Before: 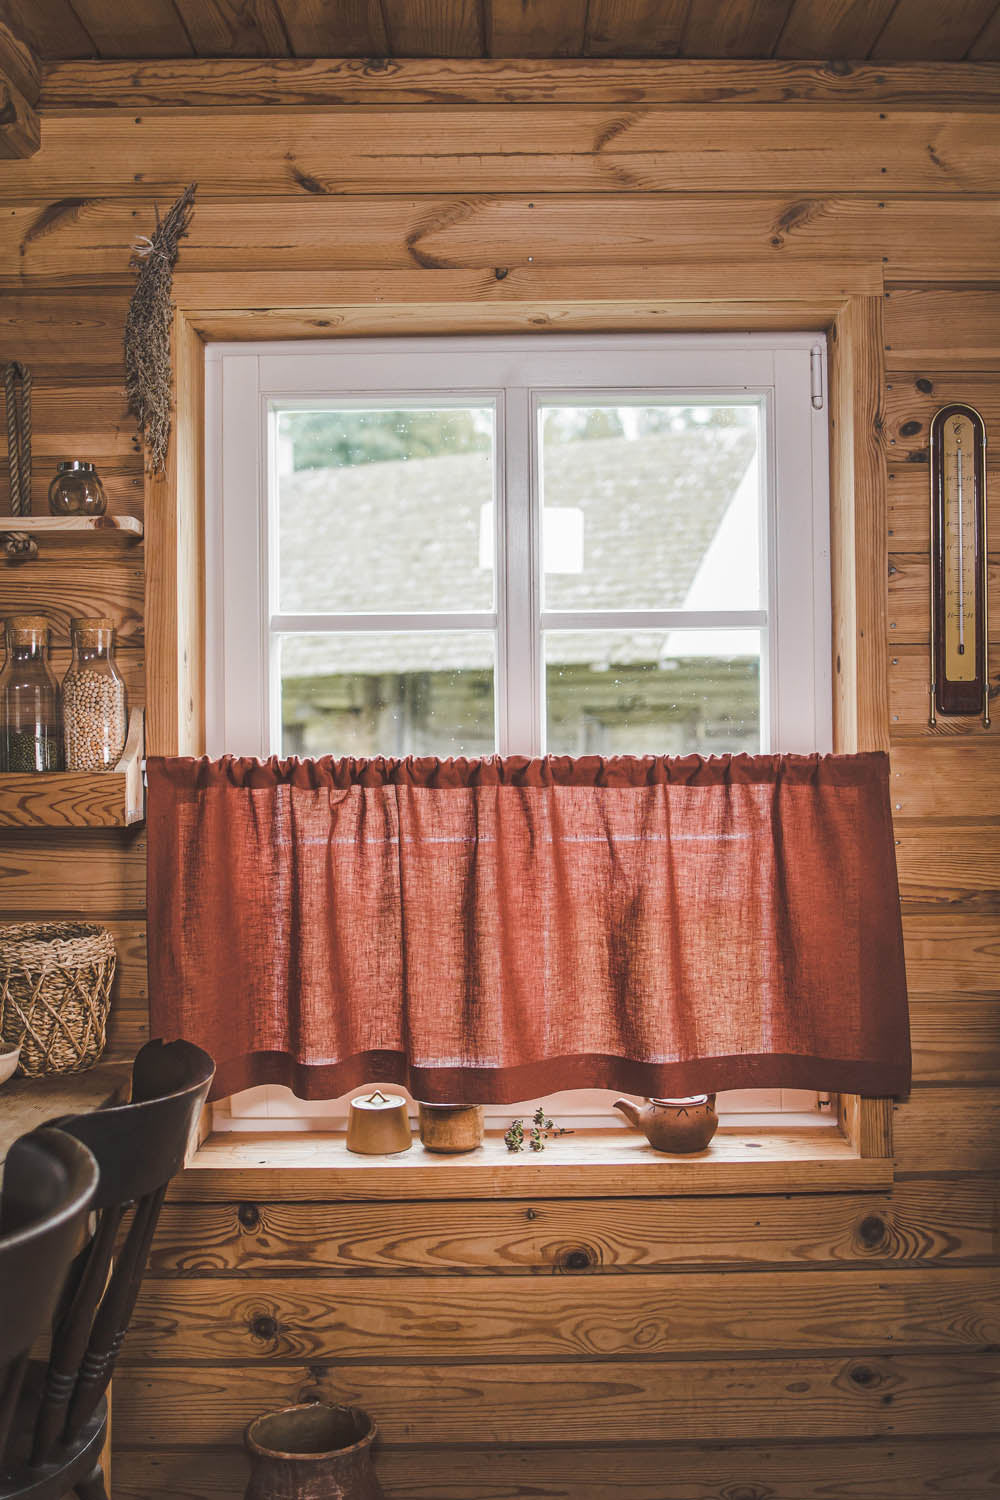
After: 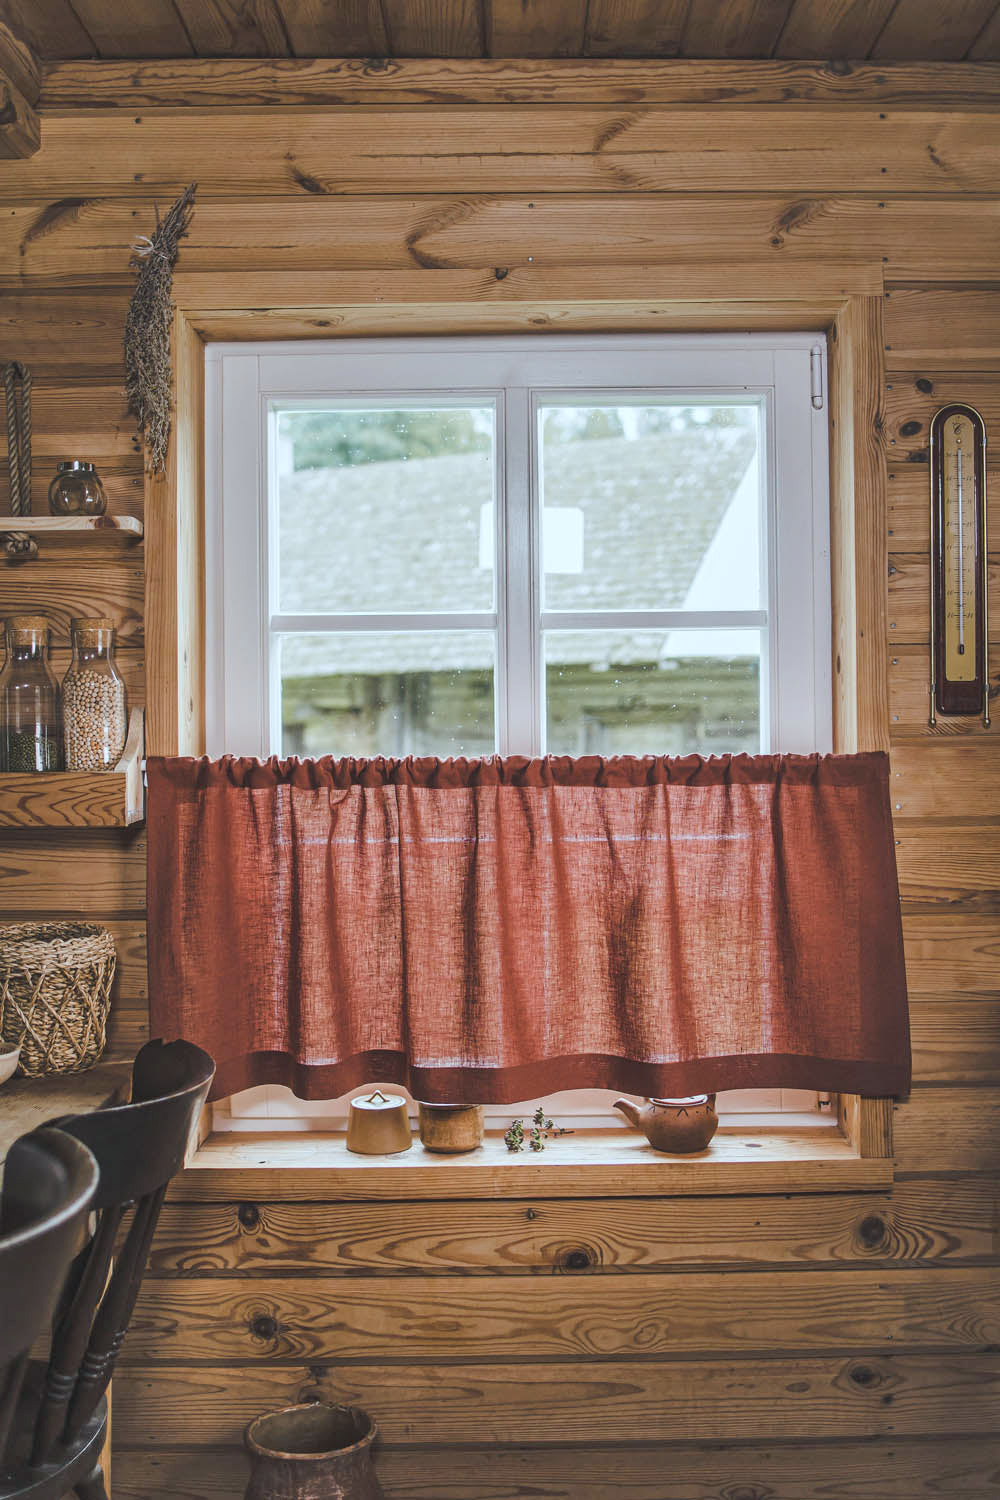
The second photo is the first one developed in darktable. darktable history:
white balance: red 0.925, blue 1.046
shadows and highlights: shadows 52.34, highlights -28.23, soften with gaussian
